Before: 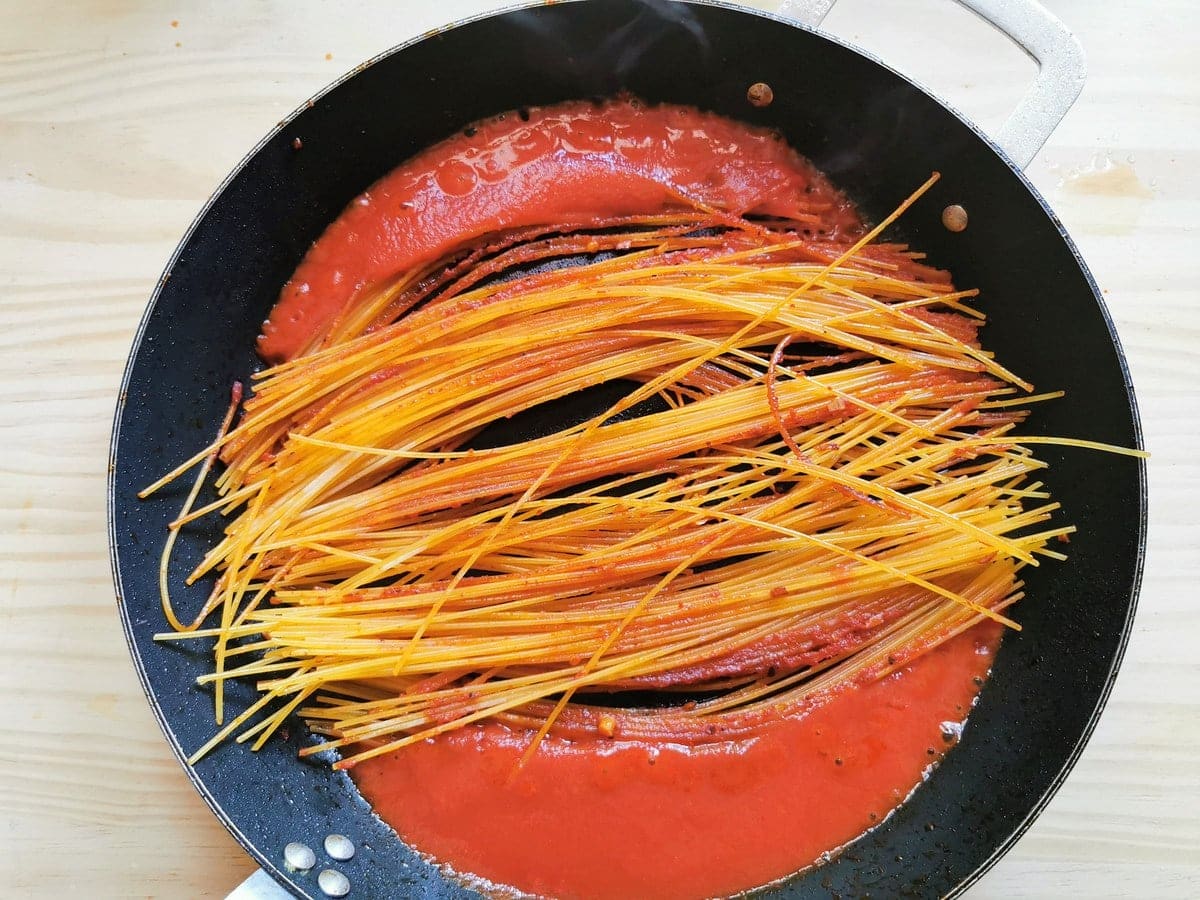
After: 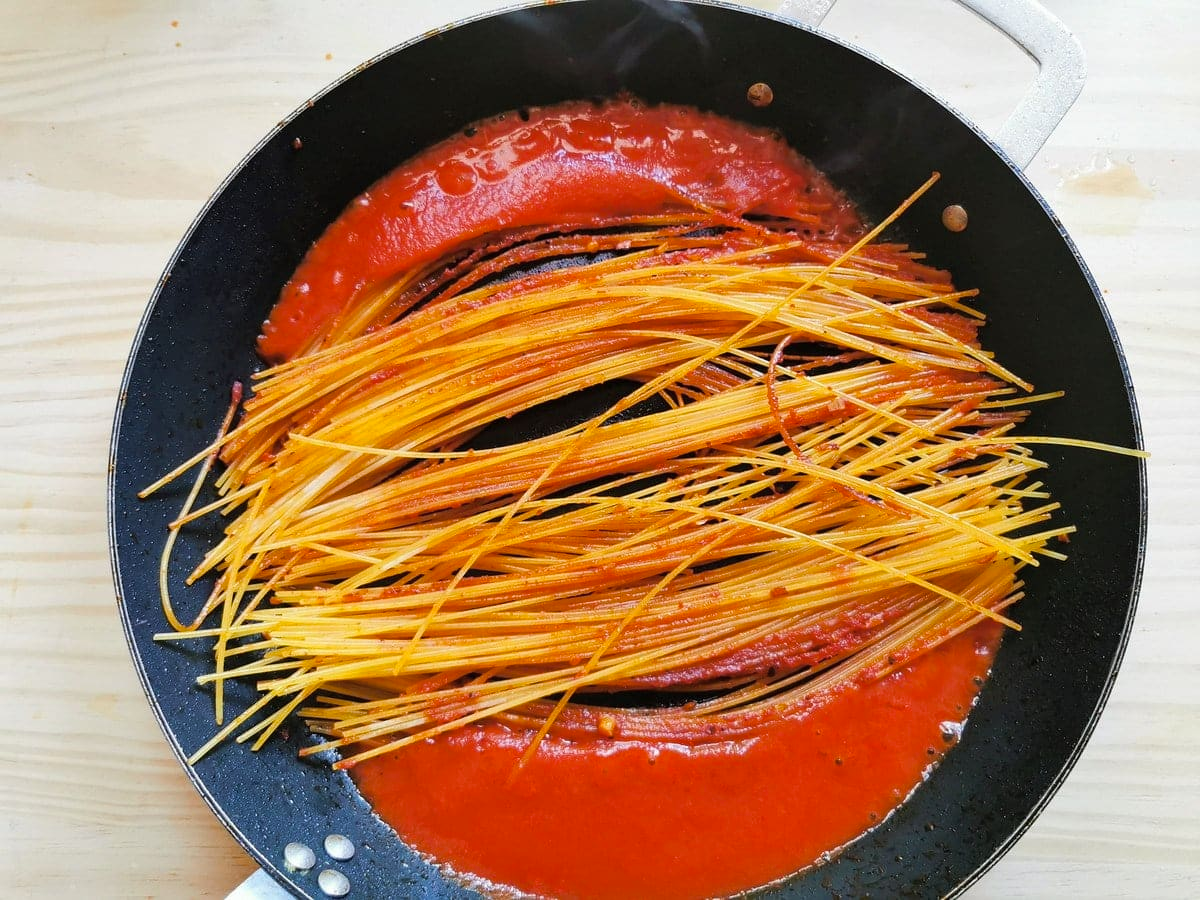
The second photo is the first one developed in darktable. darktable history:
color balance rgb: shadows fall-off 101%, linear chroma grading › mid-tones 7.63%, perceptual saturation grading › mid-tones 11.68%, mask middle-gray fulcrum 22.45%, global vibrance 10.11%, saturation formula JzAzBz (2021)
